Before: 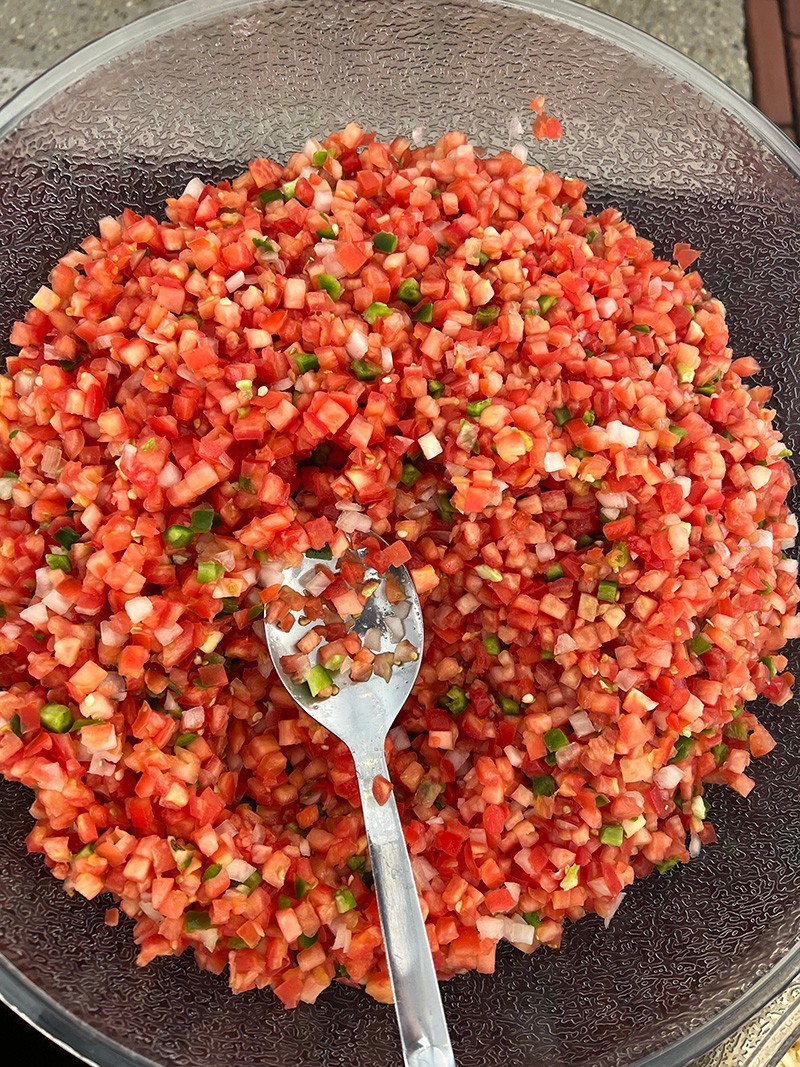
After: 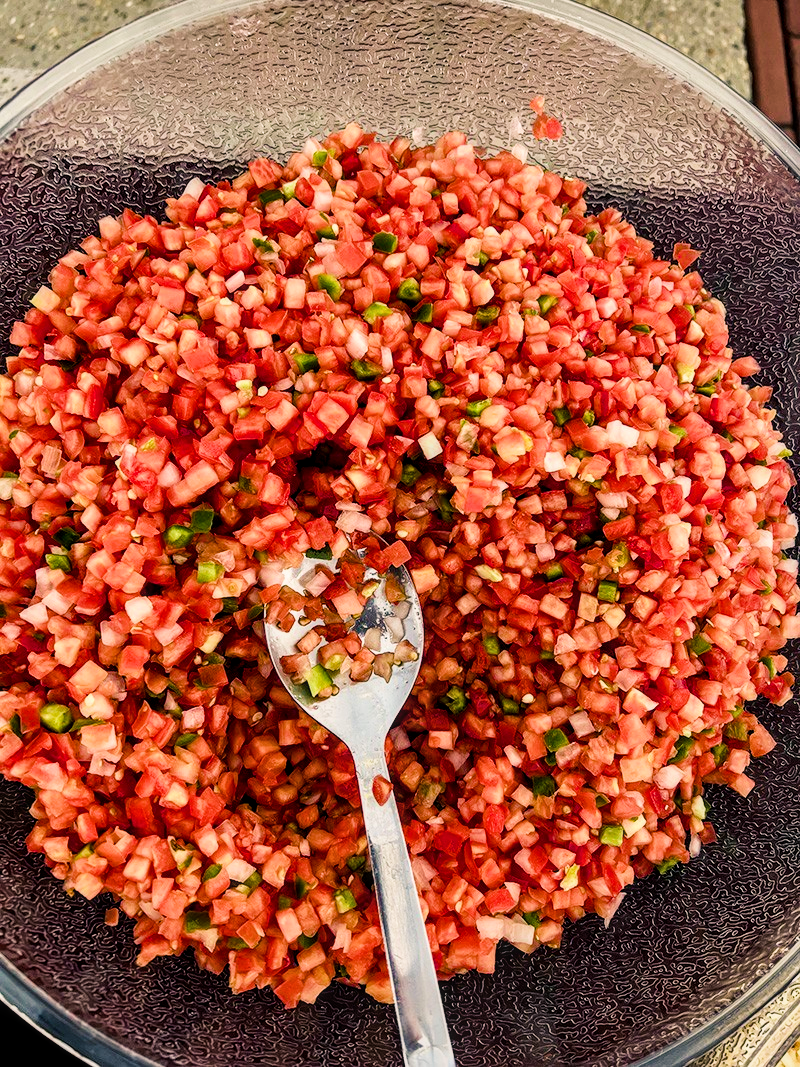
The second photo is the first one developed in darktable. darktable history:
local contrast: on, module defaults
color balance rgb: shadows lift › chroma 4.21%, shadows lift › hue 252.22°, highlights gain › chroma 1.36%, highlights gain › hue 50.24°, perceptual saturation grading › mid-tones 6.33%, perceptual saturation grading › shadows 72.44%, perceptual brilliance grading › highlights 11.59%, contrast 5.05%
filmic rgb: black relative exposure -7.65 EV, white relative exposure 4.56 EV, hardness 3.61
tone equalizer: -8 EV -0.417 EV, -7 EV -0.389 EV, -6 EV -0.333 EV, -5 EV -0.222 EV, -3 EV 0.222 EV, -2 EV 0.333 EV, -1 EV 0.389 EV, +0 EV 0.417 EV, edges refinement/feathering 500, mask exposure compensation -1.57 EV, preserve details no
velvia: strength 40%
